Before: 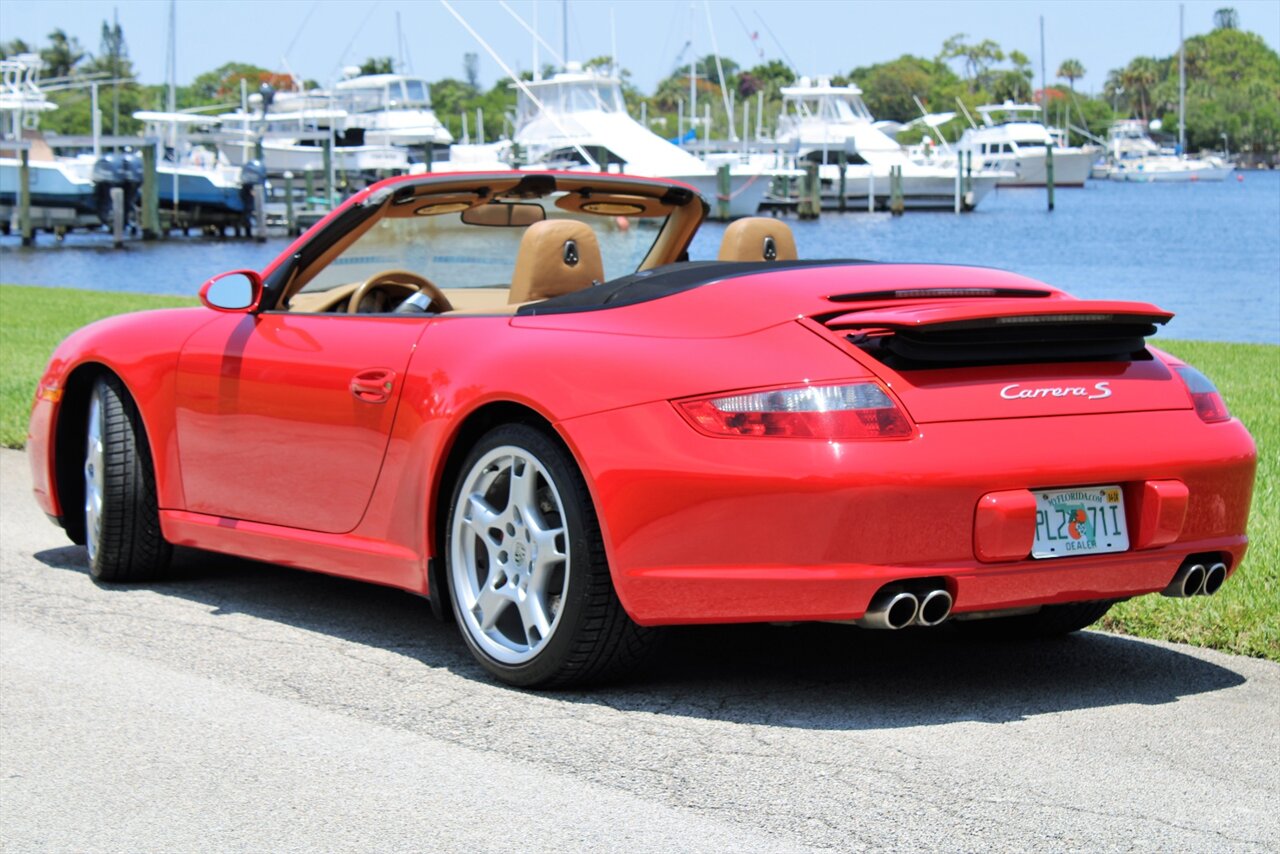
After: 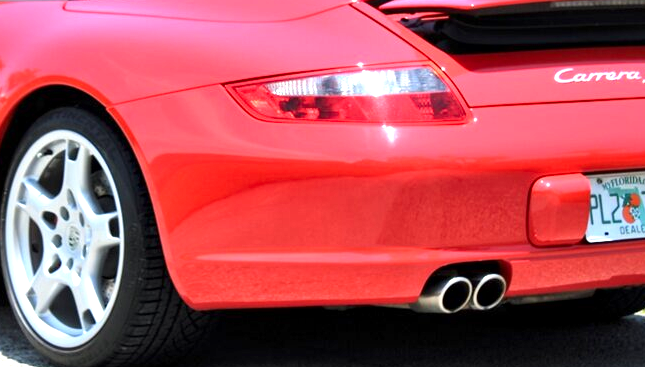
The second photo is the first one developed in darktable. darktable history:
exposure: exposure 0.769 EV, compensate highlight preservation false
local contrast: mode bilateral grid, contrast 25, coarseness 59, detail 151%, midtone range 0.2
crop: left 34.869%, top 37.008%, right 14.733%, bottom 19.946%
